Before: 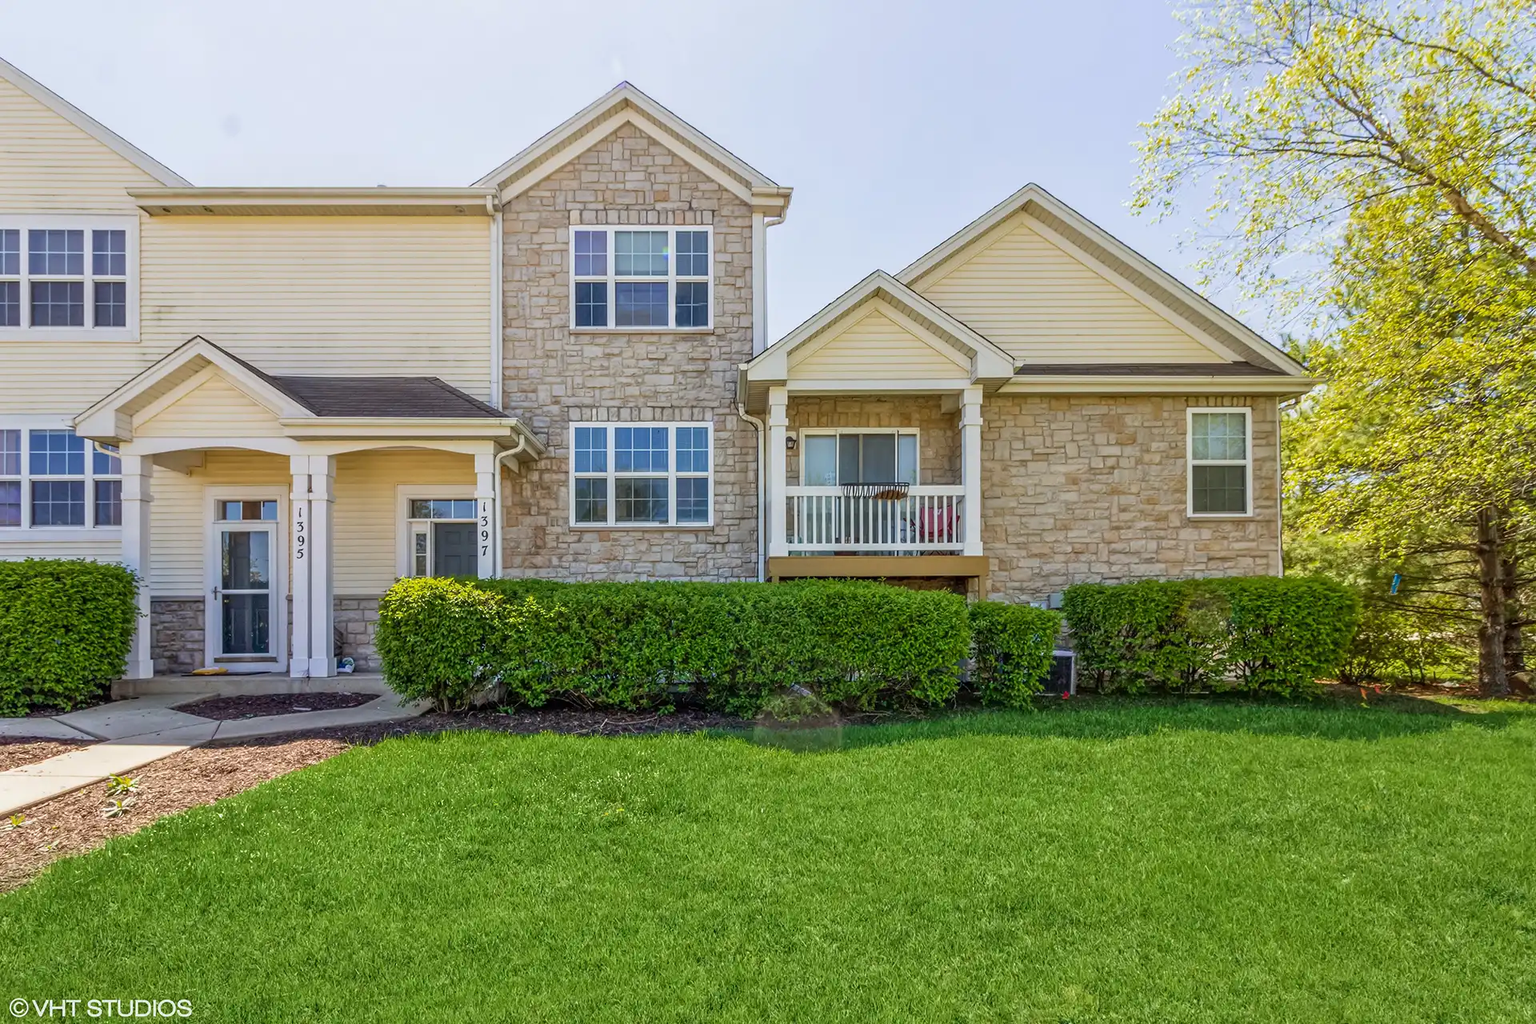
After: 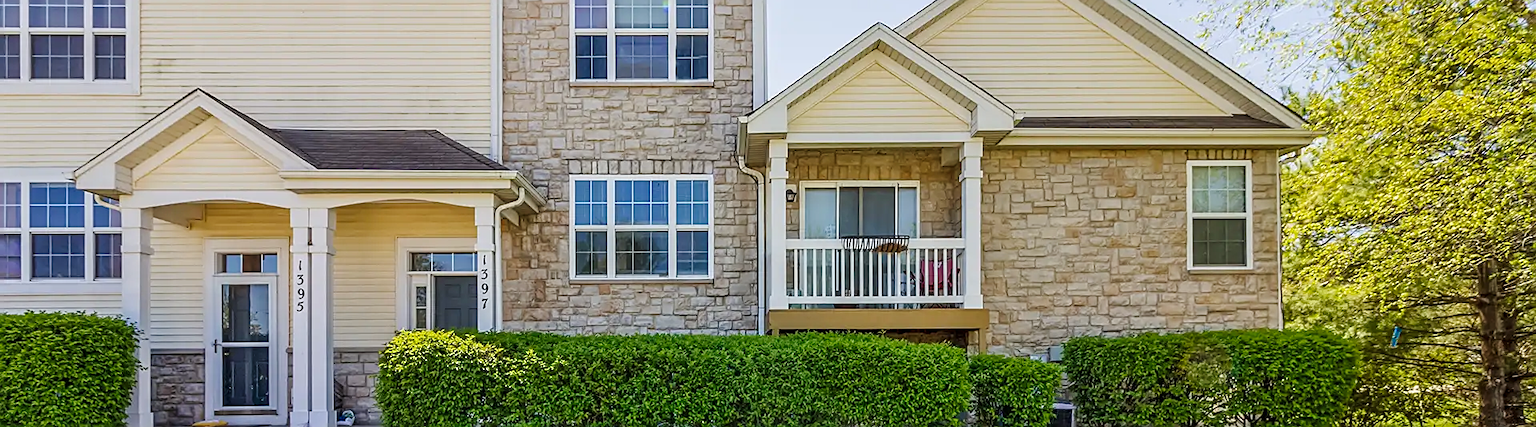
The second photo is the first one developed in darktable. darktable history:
crop and rotate: top 24.198%, bottom 34.027%
tone curve: curves: ch0 [(0, 0) (0.183, 0.152) (0.571, 0.594) (1, 1)]; ch1 [(0, 0) (0.394, 0.307) (0.5, 0.5) (0.586, 0.597) (0.625, 0.647) (1, 1)]; ch2 [(0, 0) (0.5, 0.5) (0.604, 0.616) (1, 1)], preserve colors none
sharpen: on, module defaults
